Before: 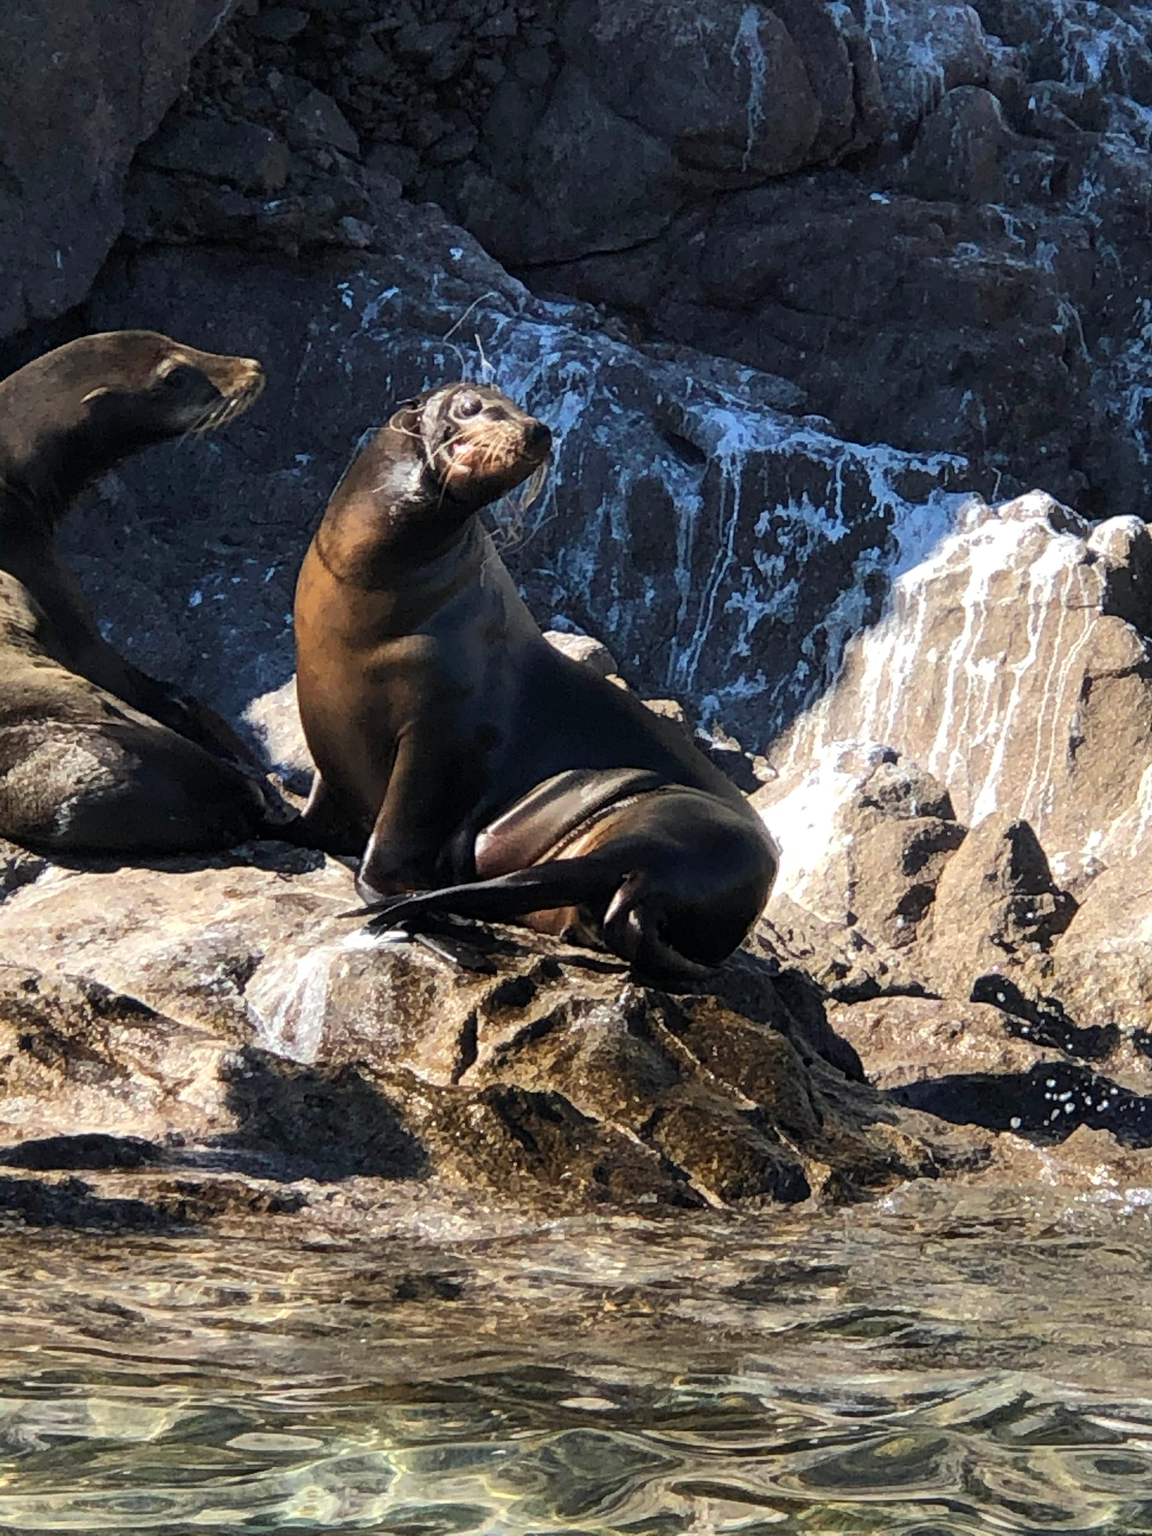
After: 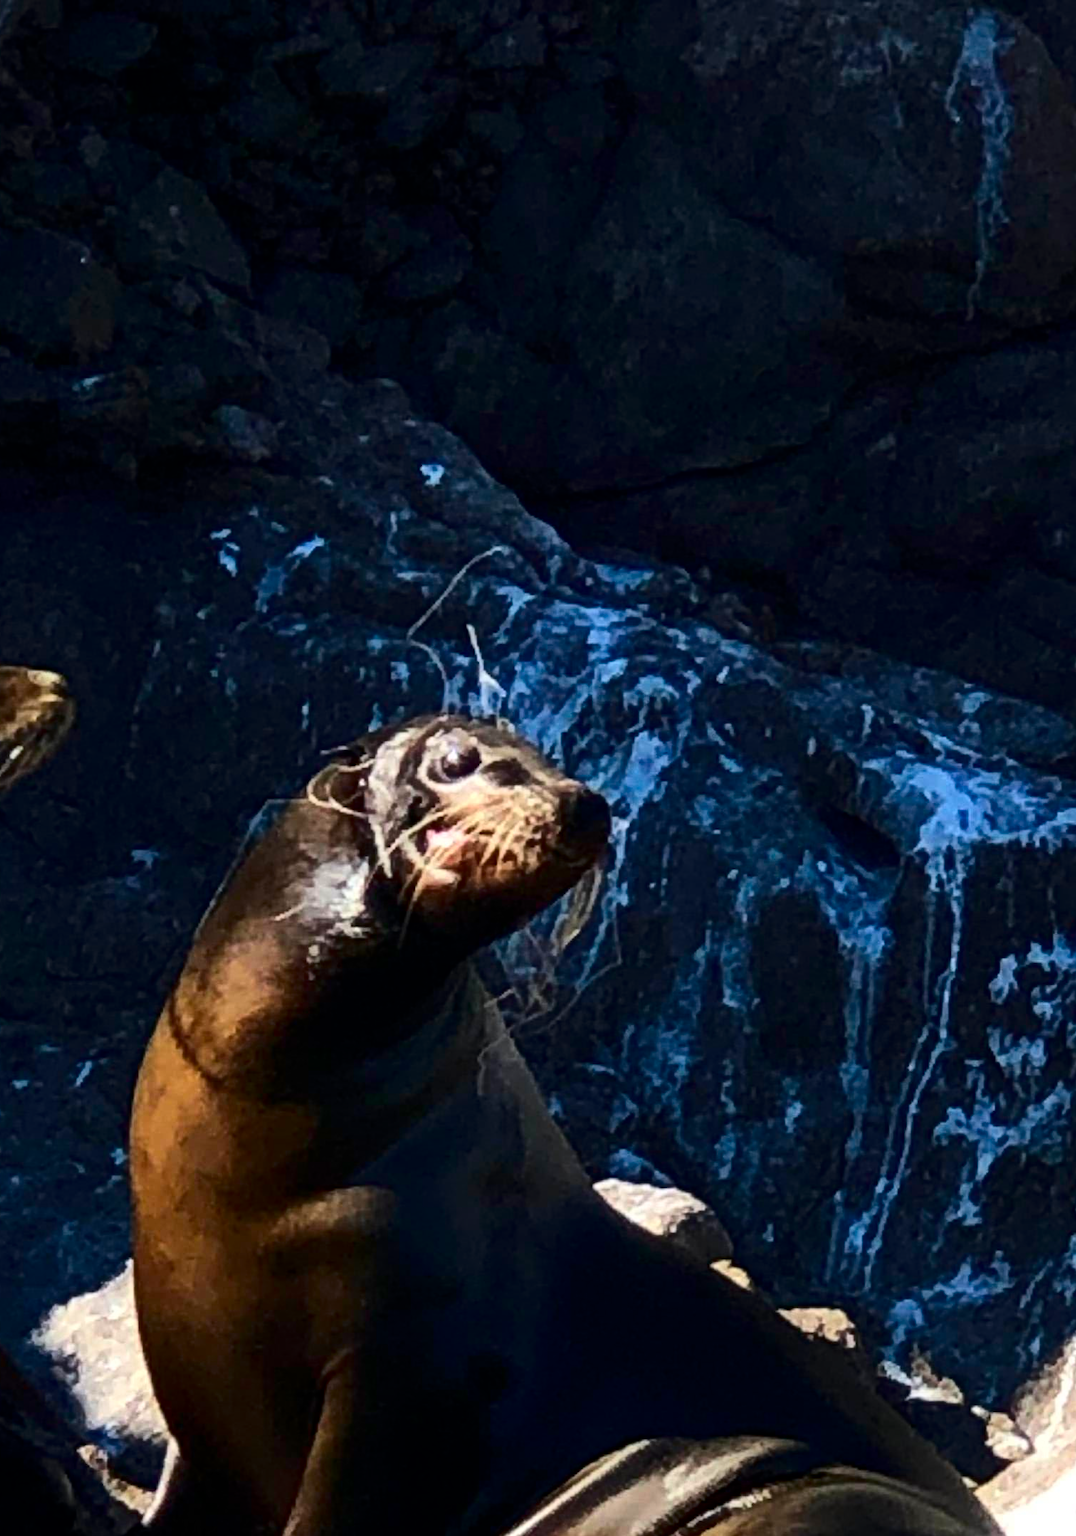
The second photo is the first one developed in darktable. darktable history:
crop: left 19.556%, right 30.401%, bottom 46.458%
contrast brightness saturation: contrast 0.22, brightness -0.19, saturation 0.24
